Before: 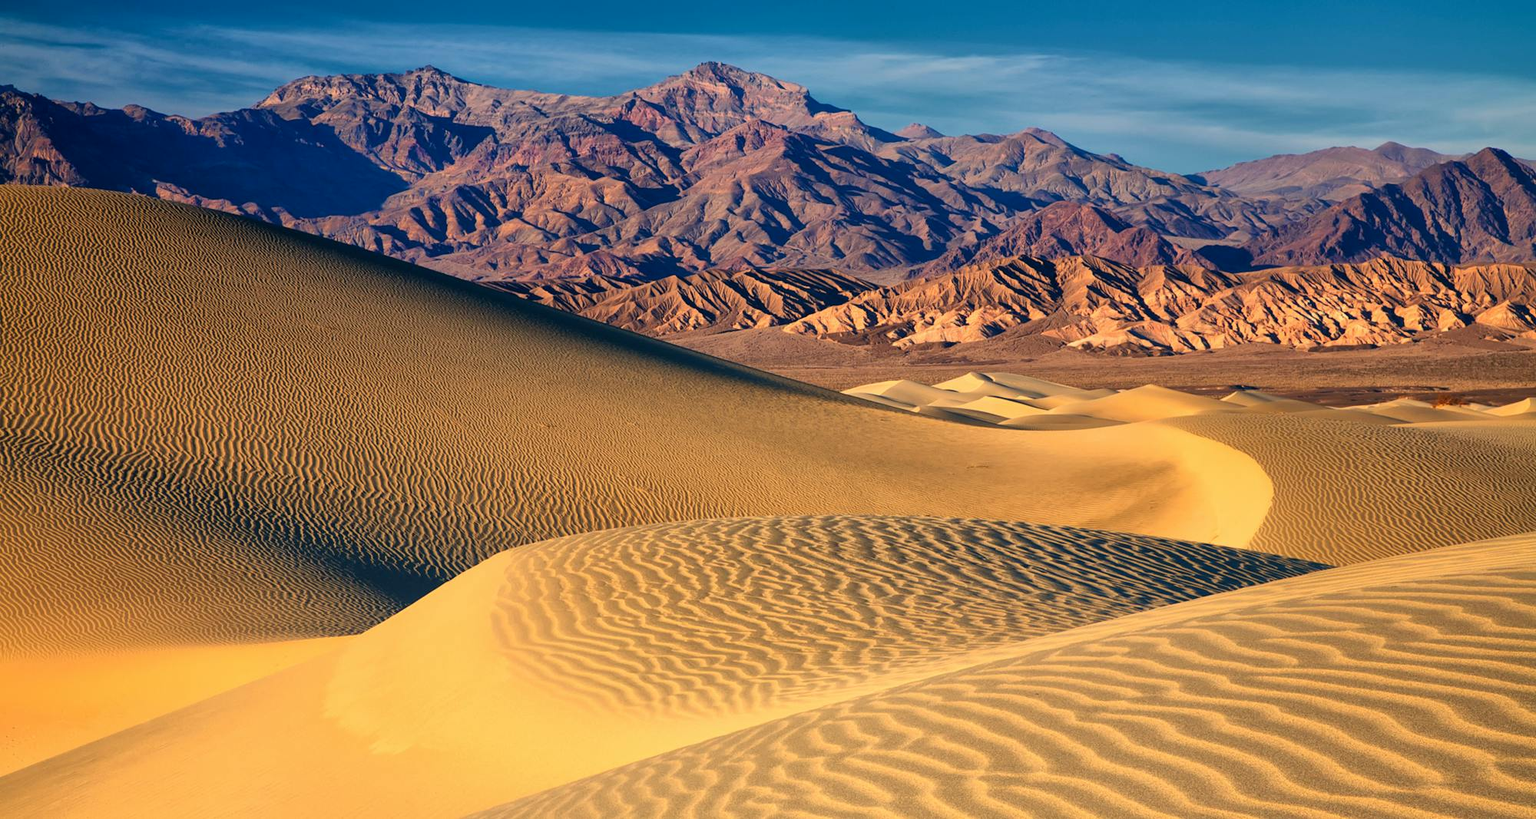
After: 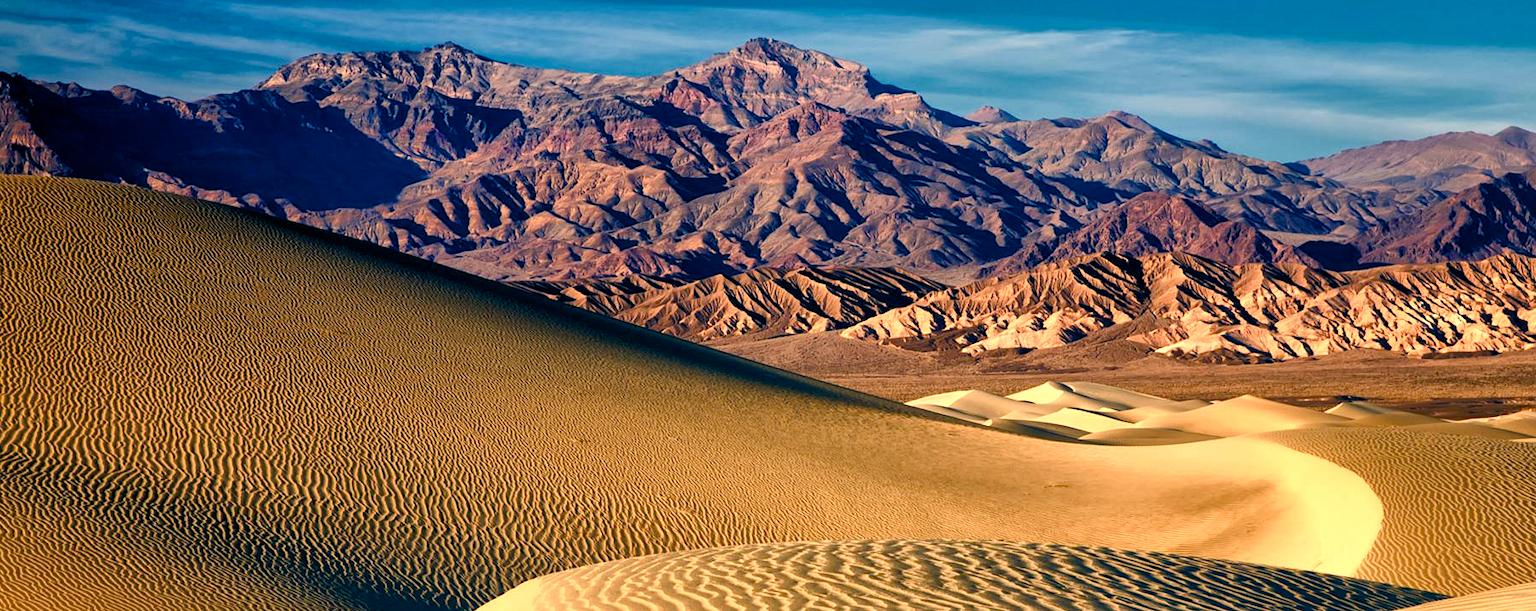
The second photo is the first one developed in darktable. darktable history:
color balance rgb: shadows lift › chroma 2.79%, shadows lift › hue 190.66°, power › hue 171.85°, highlights gain › chroma 2.16%, highlights gain › hue 75.26°, global offset › luminance -0.51%, perceptual saturation grading › highlights -33.8%, perceptual saturation grading › mid-tones 14.98%, perceptual saturation grading › shadows 48.43%, perceptual brilliance grading › highlights 15.68%, perceptual brilliance grading › mid-tones 6.62%, perceptual brilliance grading › shadows -14.98%, global vibrance 11.32%, contrast 5.05%
crop: left 1.509%, top 3.452%, right 7.696%, bottom 28.452%
